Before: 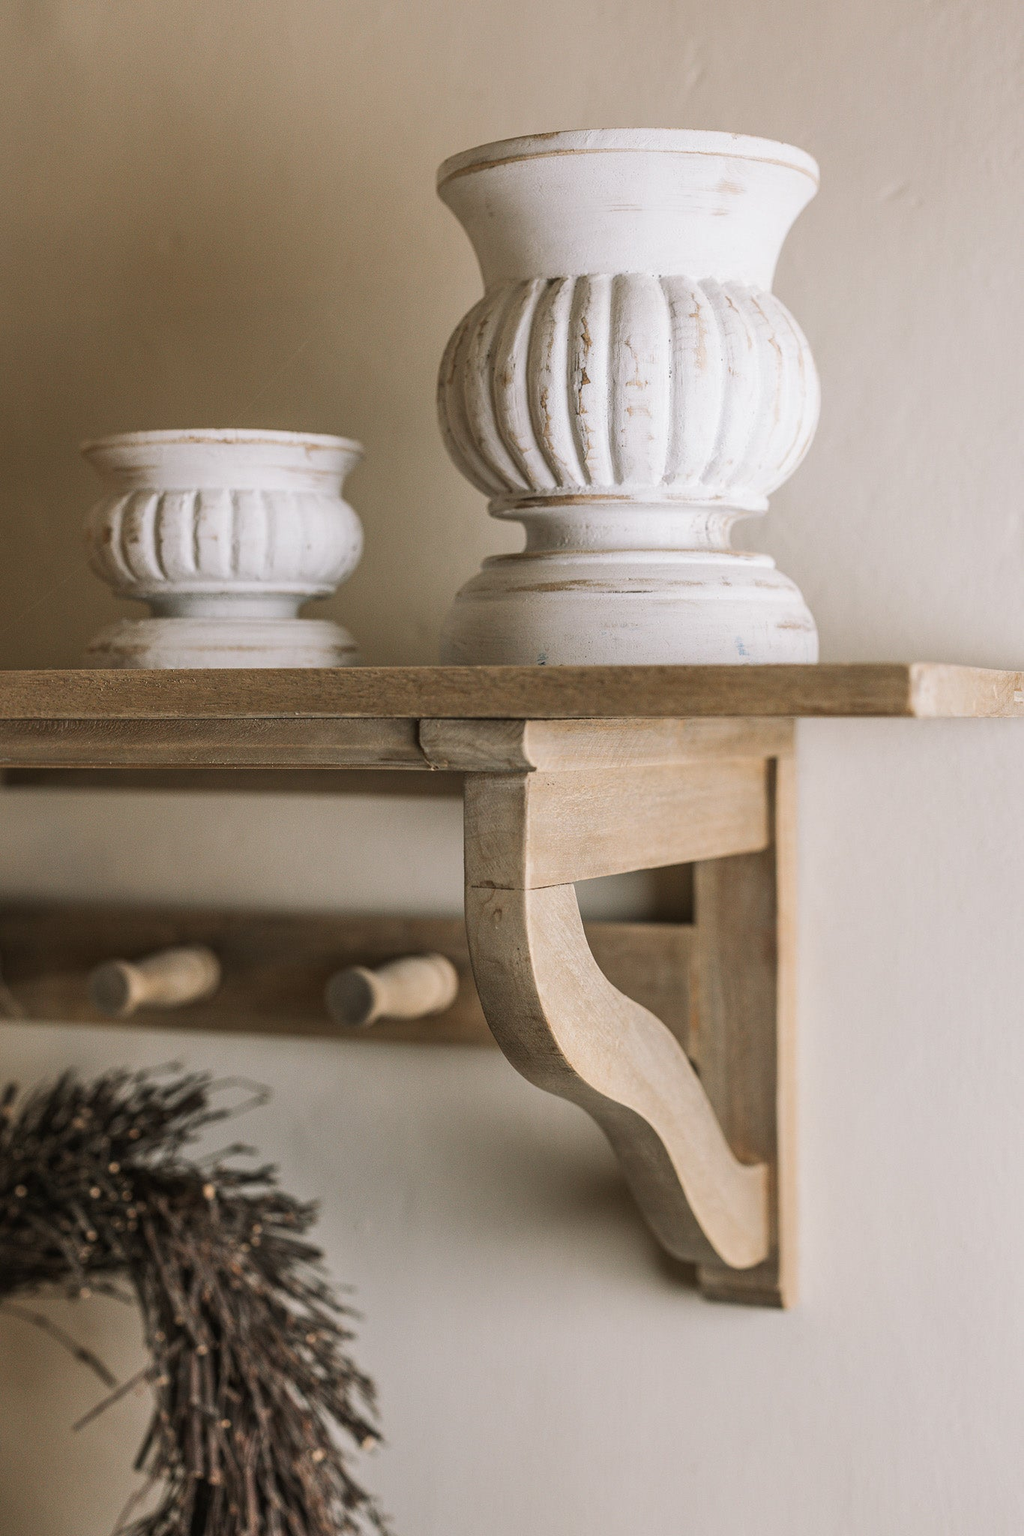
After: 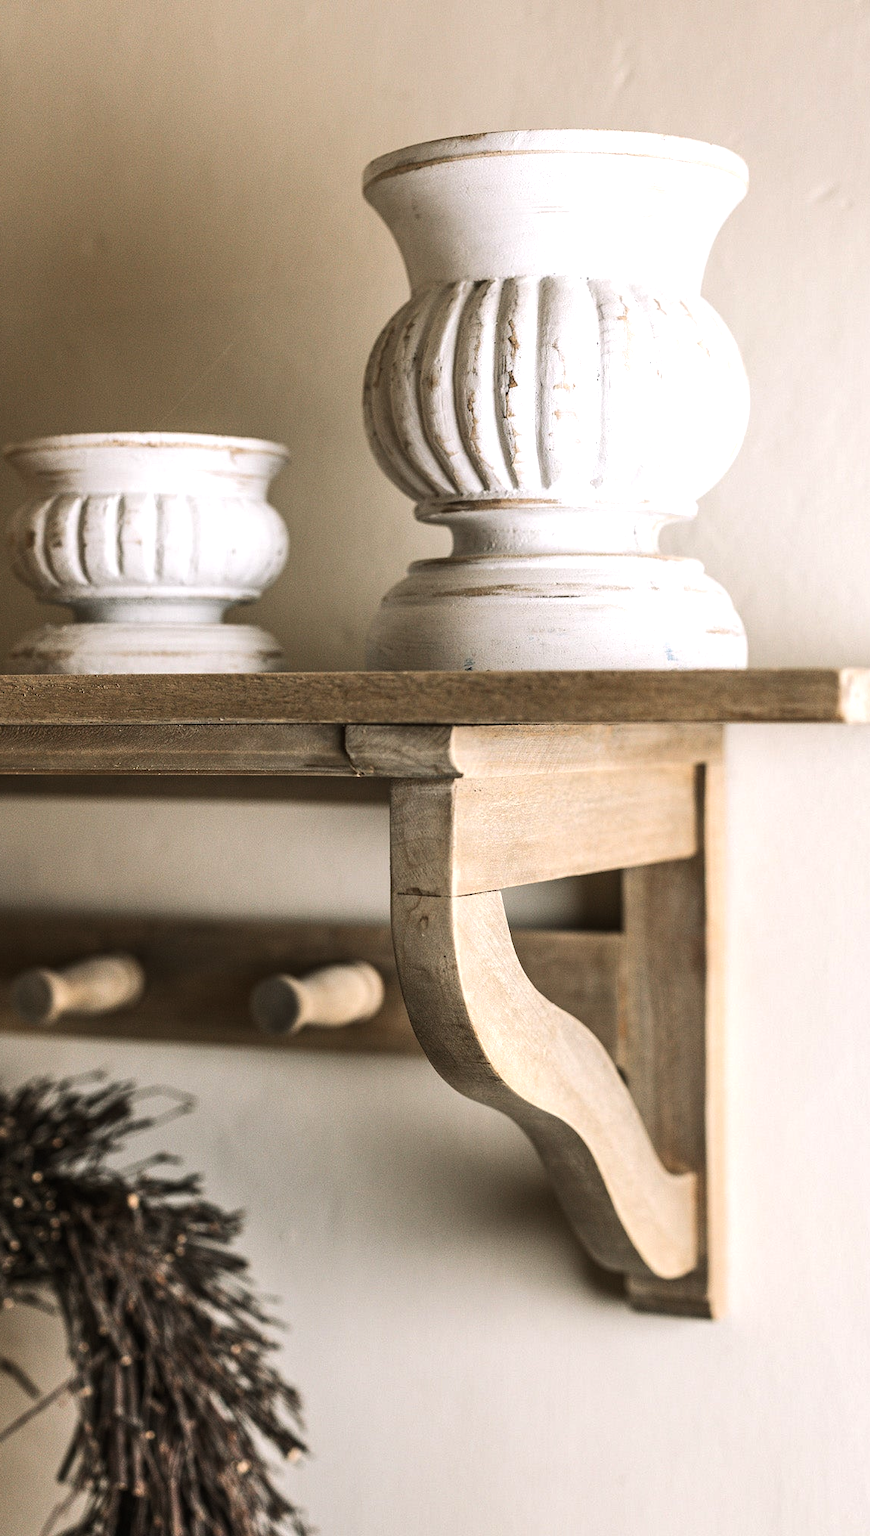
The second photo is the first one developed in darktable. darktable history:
tone equalizer: -8 EV -0.75 EV, -7 EV -0.7 EV, -6 EV -0.6 EV, -5 EV -0.4 EV, -3 EV 0.4 EV, -2 EV 0.6 EV, -1 EV 0.7 EV, +0 EV 0.75 EV, edges refinement/feathering 500, mask exposure compensation -1.57 EV, preserve details no
crop: left 7.598%, right 7.873%
